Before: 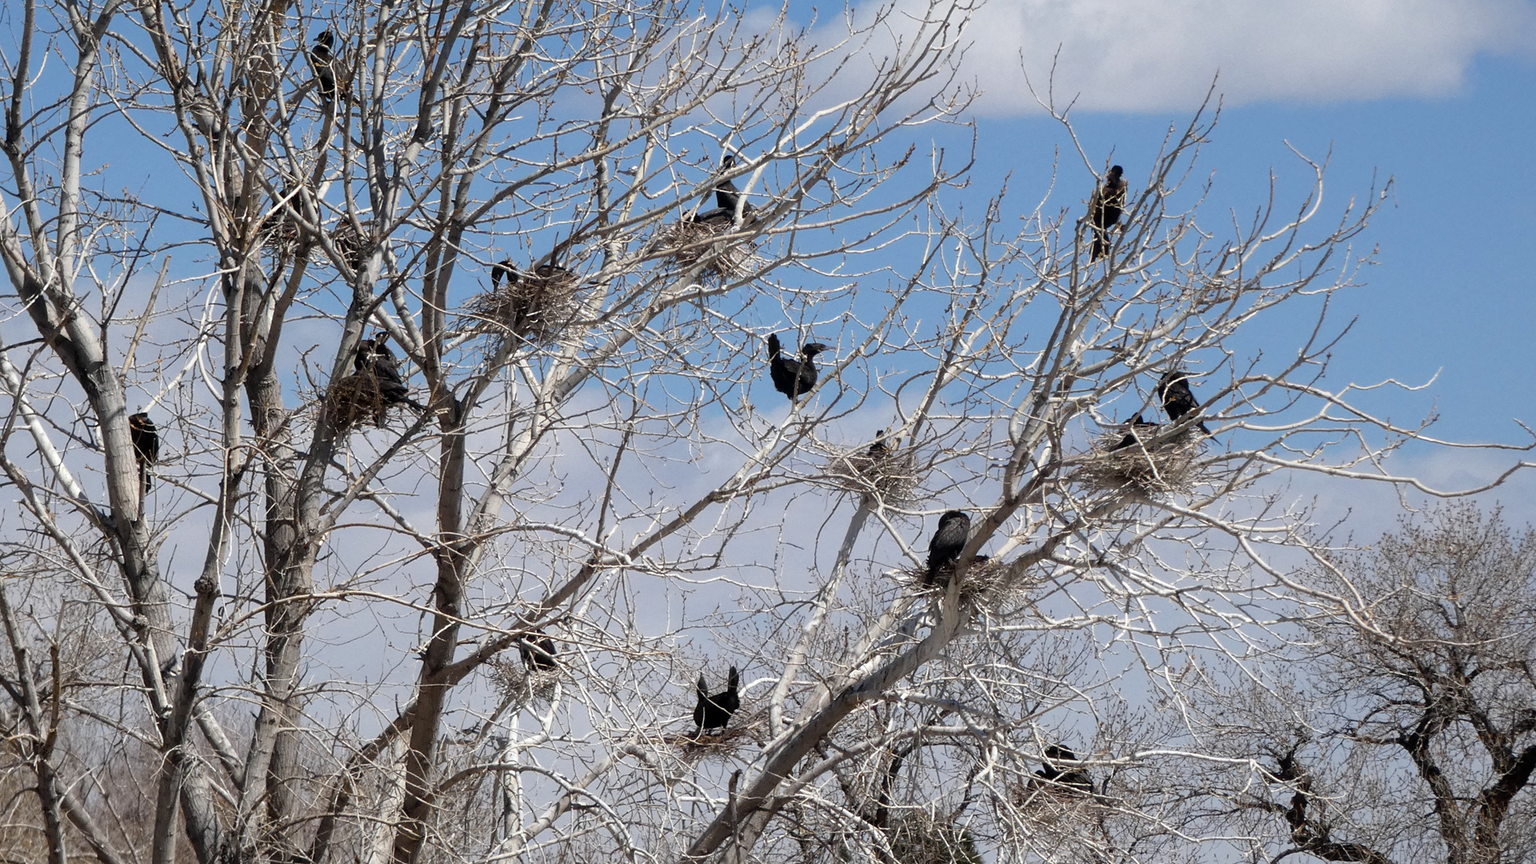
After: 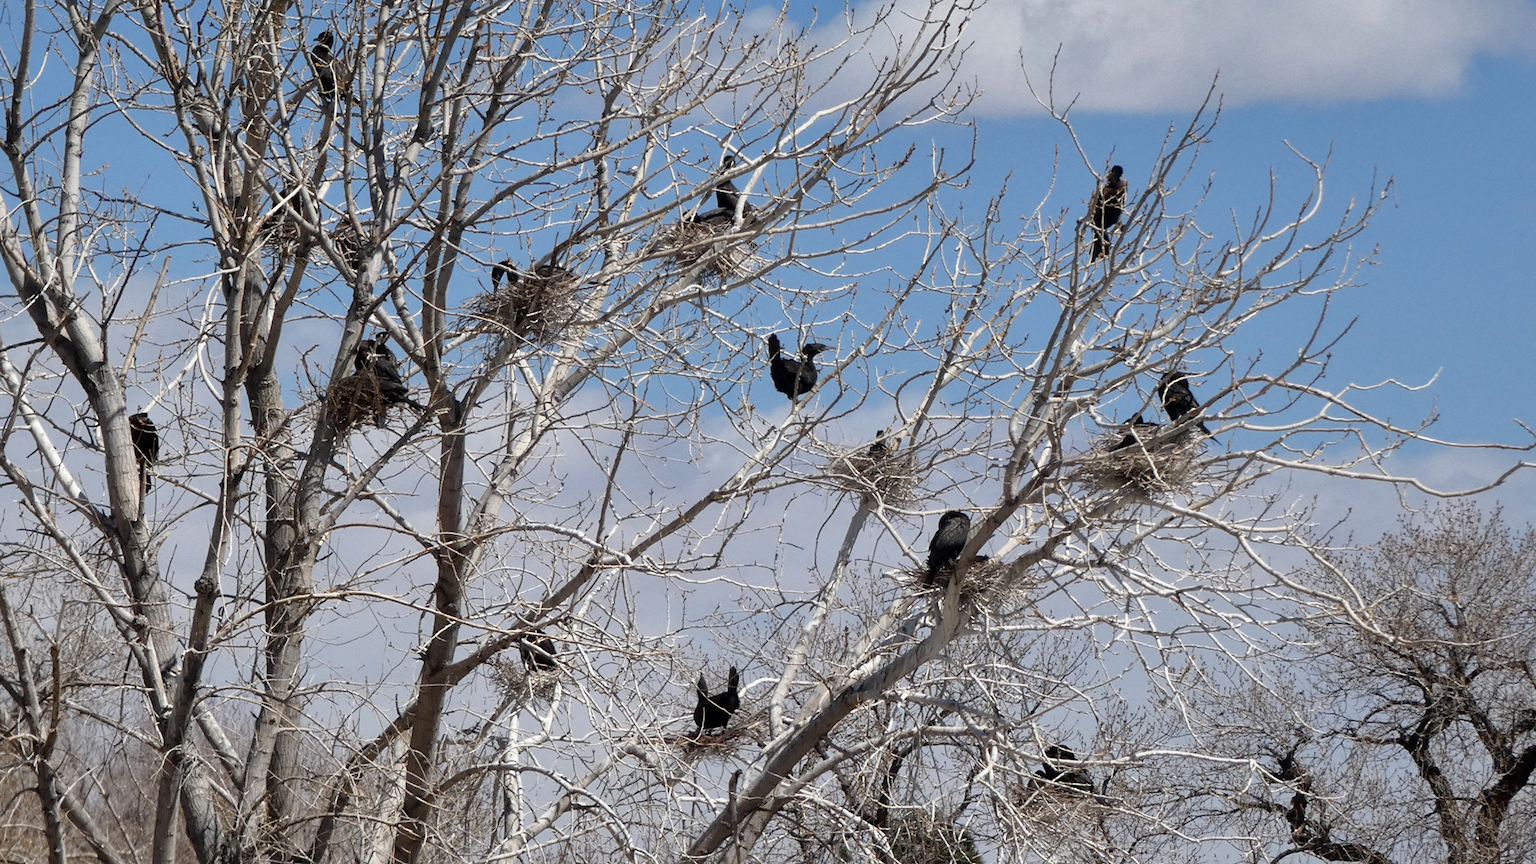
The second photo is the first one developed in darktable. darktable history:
shadows and highlights: white point adjustment 0.046, soften with gaussian
